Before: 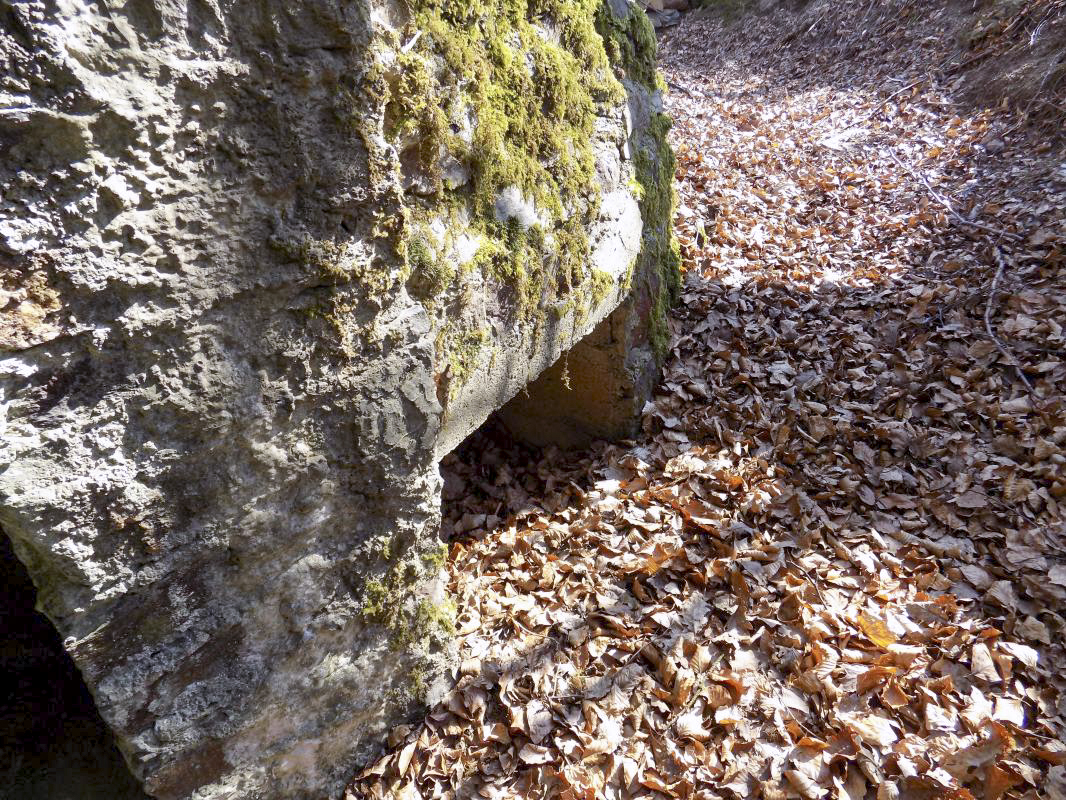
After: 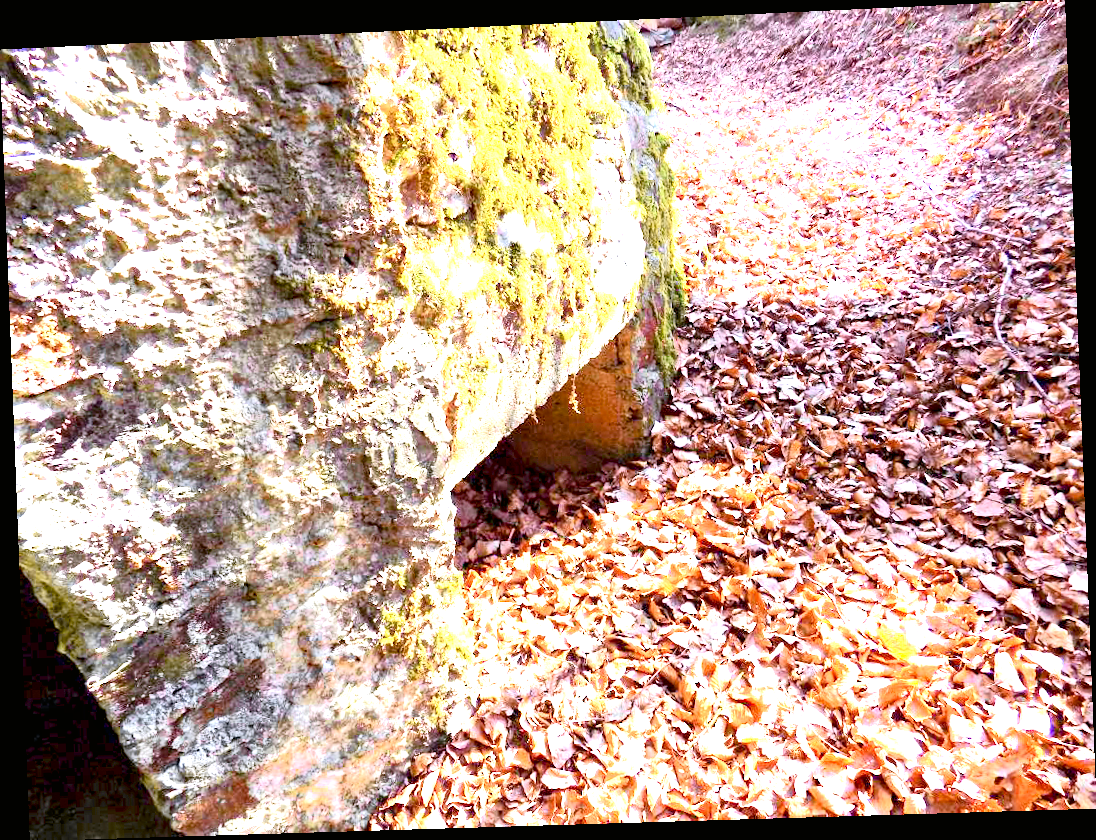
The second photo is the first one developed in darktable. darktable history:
rotate and perspective: rotation -2.22°, lens shift (horizontal) -0.022, automatic cropping off
haze removal: compatibility mode true, adaptive false
shadows and highlights: shadows -10, white point adjustment 1.5, highlights 10
exposure: exposure 2.003 EV, compensate highlight preservation false
tone curve: curves: ch0 [(0, 0.006) (0.037, 0.022) (0.123, 0.105) (0.19, 0.173) (0.277, 0.279) (0.474, 0.517) (0.597, 0.662) (0.687, 0.774) (0.855, 0.891) (1, 0.982)]; ch1 [(0, 0) (0.243, 0.245) (0.422, 0.415) (0.493, 0.498) (0.508, 0.503) (0.531, 0.55) (0.551, 0.582) (0.626, 0.672) (0.694, 0.732) (1, 1)]; ch2 [(0, 0) (0.249, 0.216) (0.356, 0.329) (0.424, 0.442) (0.476, 0.477) (0.498, 0.503) (0.517, 0.524) (0.532, 0.547) (0.562, 0.592) (0.614, 0.657) (0.706, 0.748) (0.808, 0.809) (0.991, 0.968)], color space Lab, independent channels, preserve colors none
